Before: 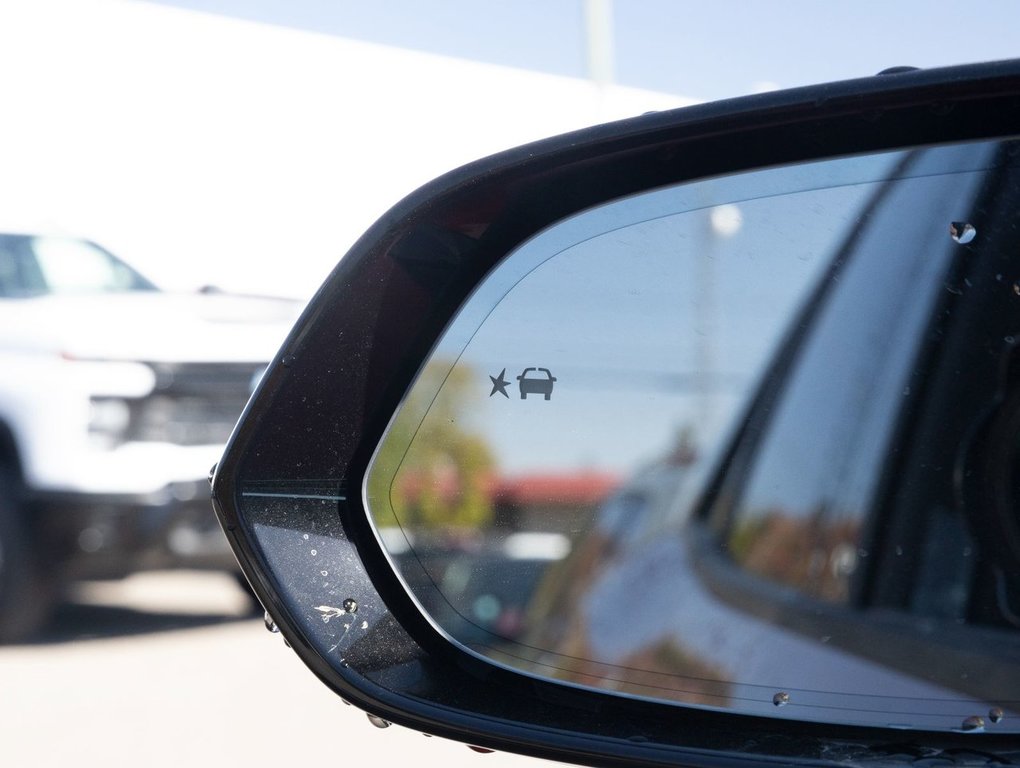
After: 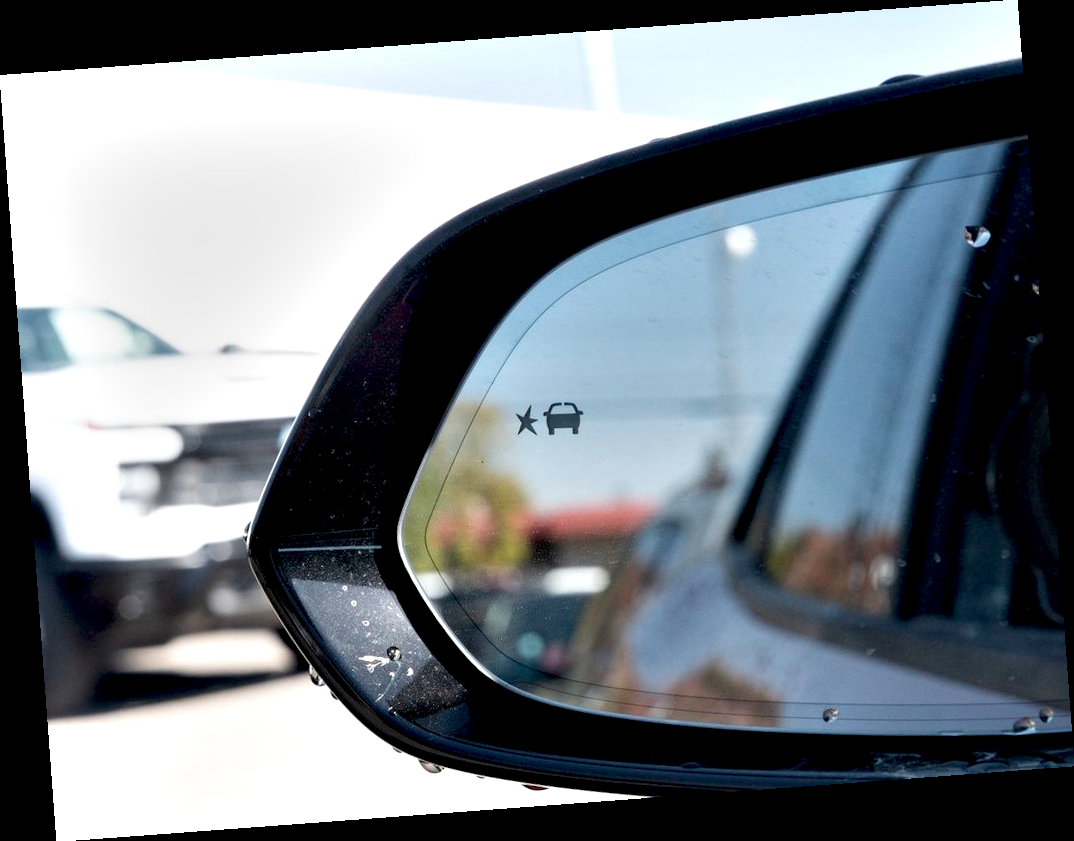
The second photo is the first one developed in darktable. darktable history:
rotate and perspective: rotation -4.25°, automatic cropping off
color balance: contrast -15%
contrast equalizer: octaves 7, y [[0.609, 0.611, 0.615, 0.613, 0.607, 0.603], [0.504, 0.498, 0.496, 0.499, 0.506, 0.516], [0 ×6], [0 ×6], [0 ×6]]
